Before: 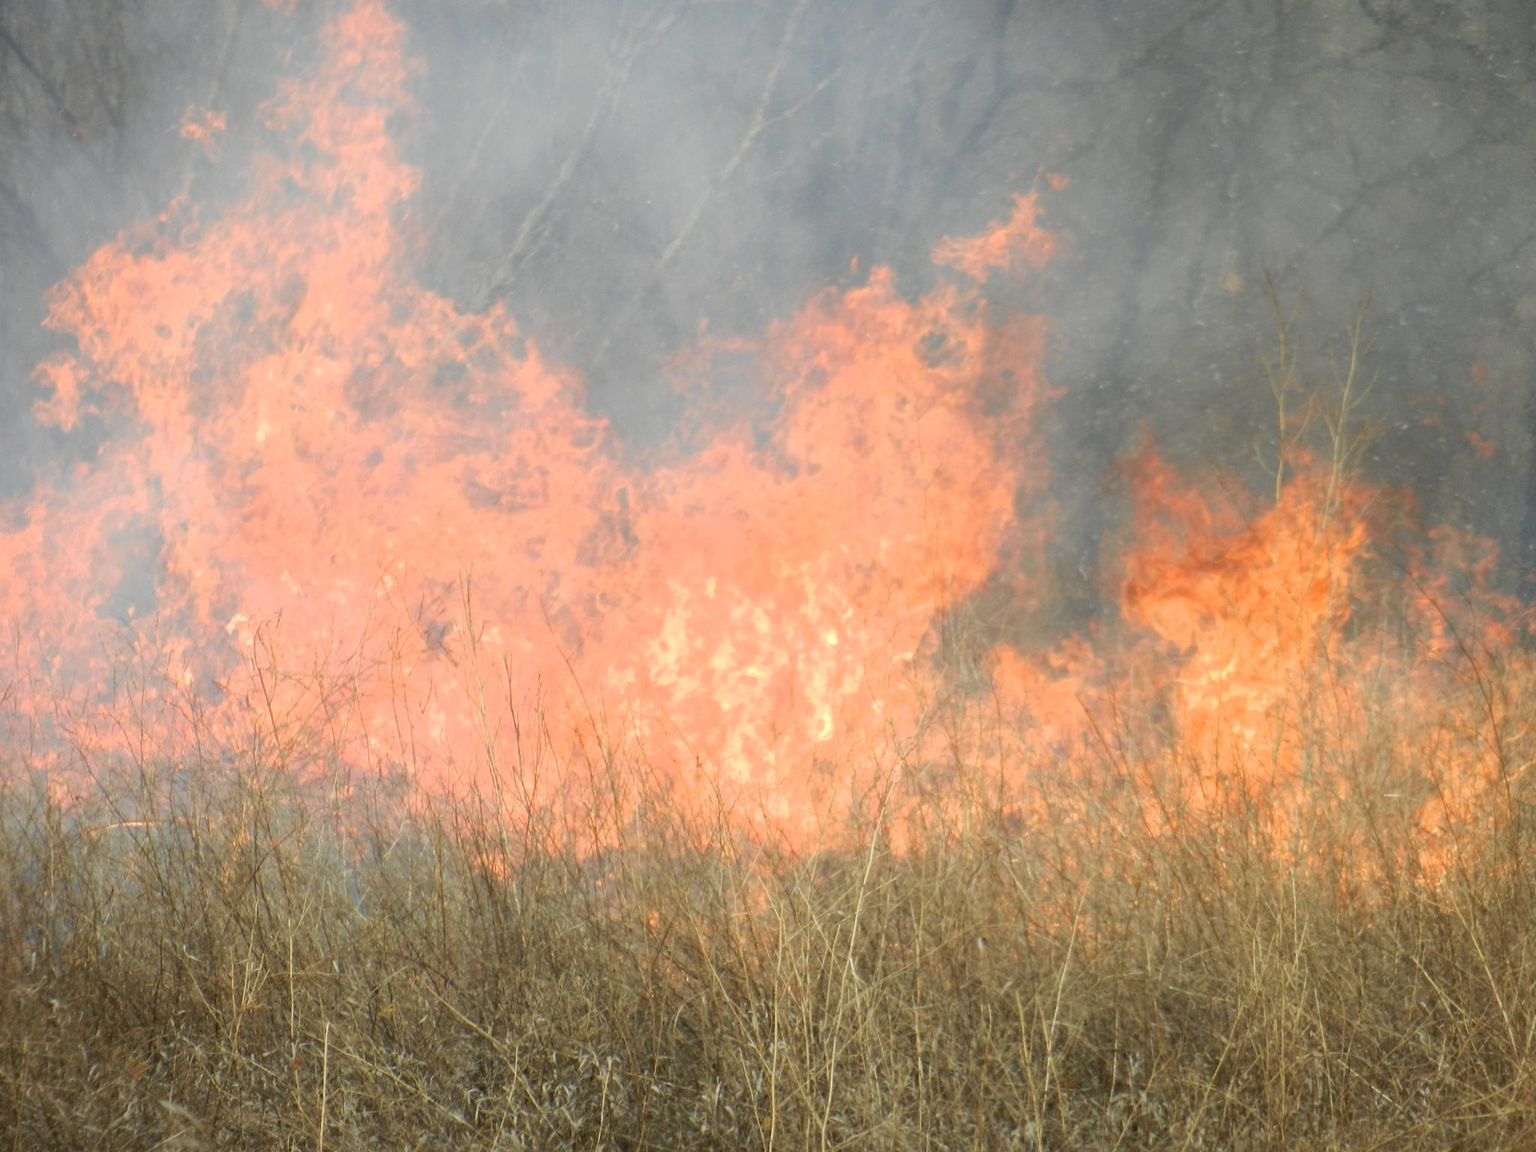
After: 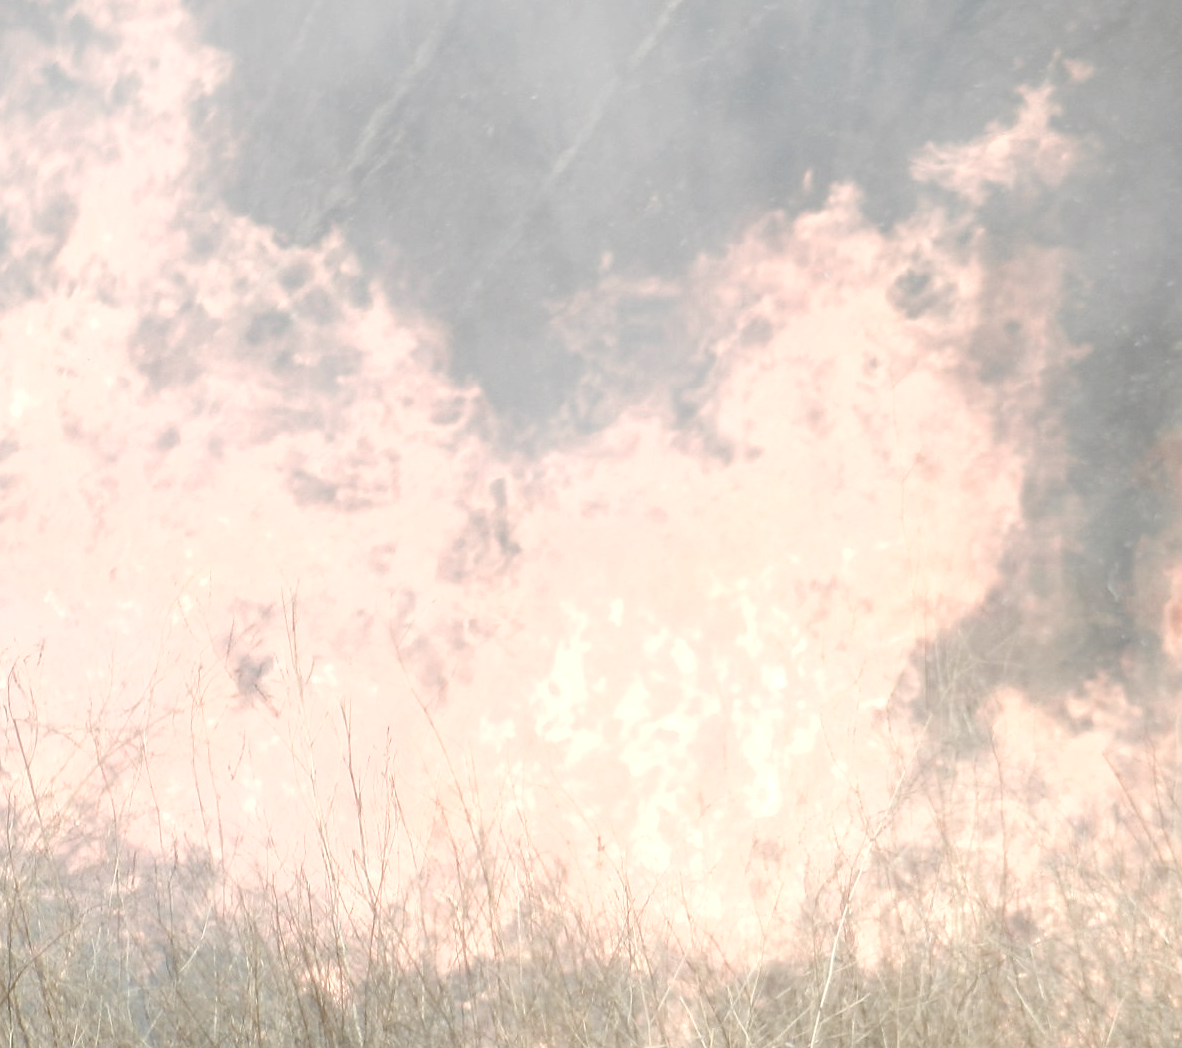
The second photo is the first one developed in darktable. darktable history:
crop: left 16.202%, top 11.208%, right 26.045%, bottom 20.557%
sharpen: radius 1
contrast brightness saturation: contrast -0.28
color zones: curves: ch0 [(0, 0.6) (0.129, 0.585) (0.193, 0.596) (0.429, 0.5) (0.571, 0.5) (0.714, 0.5) (0.857, 0.5) (1, 0.6)]; ch1 [(0, 0.453) (0.112, 0.245) (0.213, 0.252) (0.429, 0.233) (0.571, 0.231) (0.683, 0.242) (0.857, 0.296) (1, 0.453)]
exposure: black level correction 0, exposure 1.125 EV, compensate exposure bias true, compensate highlight preservation false
color balance rgb: shadows lift › chroma 1%, shadows lift › hue 113°, highlights gain › chroma 0.2%, highlights gain › hue 333°, perceptual saturation grading › global saturation 20%, perceptual saturation grading › highlights -50%, perceptual saturation grading › shadows 25%, contrast -10%
